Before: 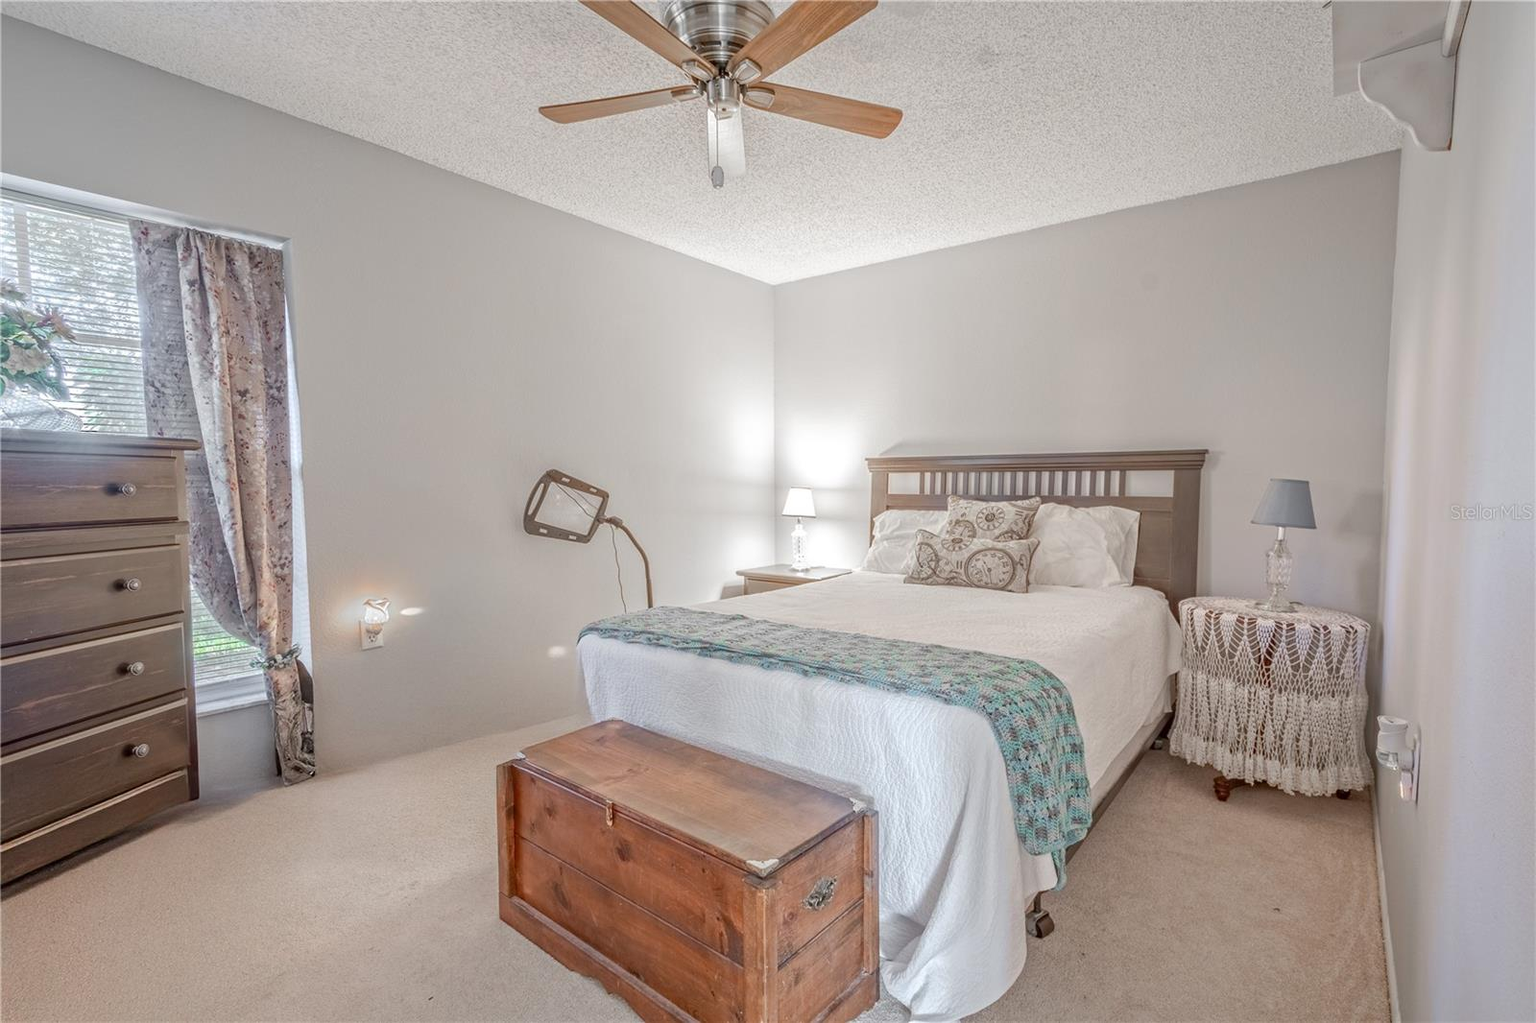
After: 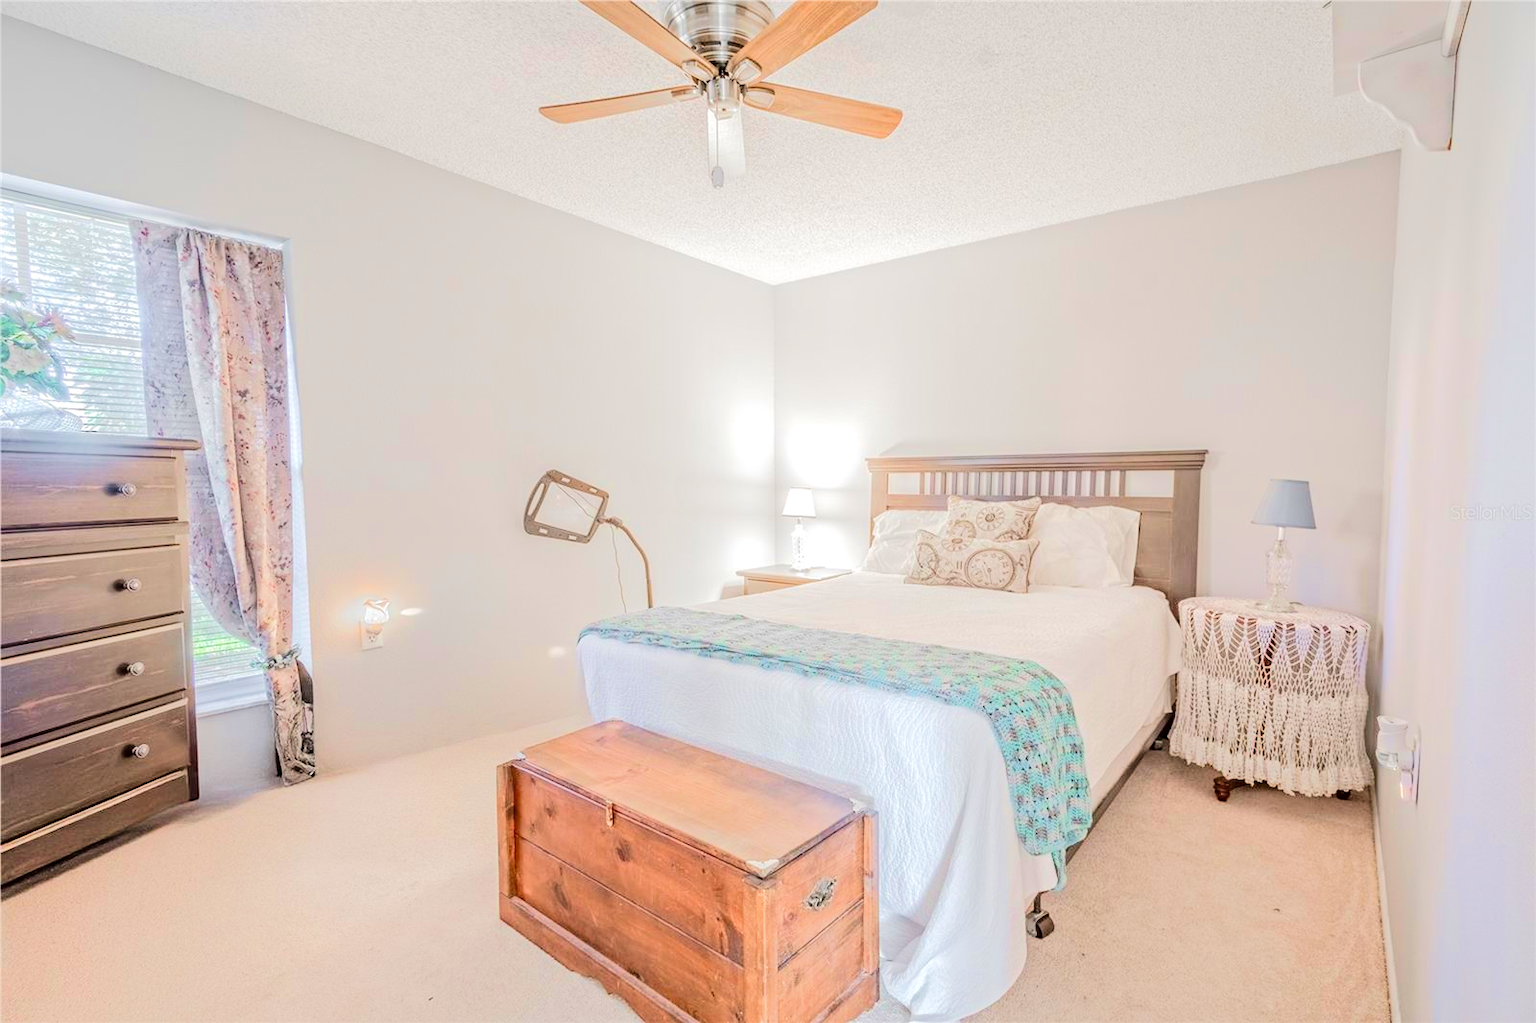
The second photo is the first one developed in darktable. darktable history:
tone equalizer: -7 EV 0.155 EV, -6 EV 0.632 EV, -5 EV 1.16 EV, -4 EV 1.37 EV, -3 EV 1.17 EV, -2 EV 0.6 EV, -1 EV 0.155 EV, edges refinement/feathering 500, mask exposure compensation -1.57 EV, preserve details no
velvia: on, module defaults
color calibration: illuminant same as pipeline (D50), adaptation XYZ, x 0.347, y 0.358, temperature 5018.02 K
exposure: black level correction 0.002, compensate highlight preservation false
vignetting: fall-off start 116.58%, fall-off radius 59.33%, unbound false
